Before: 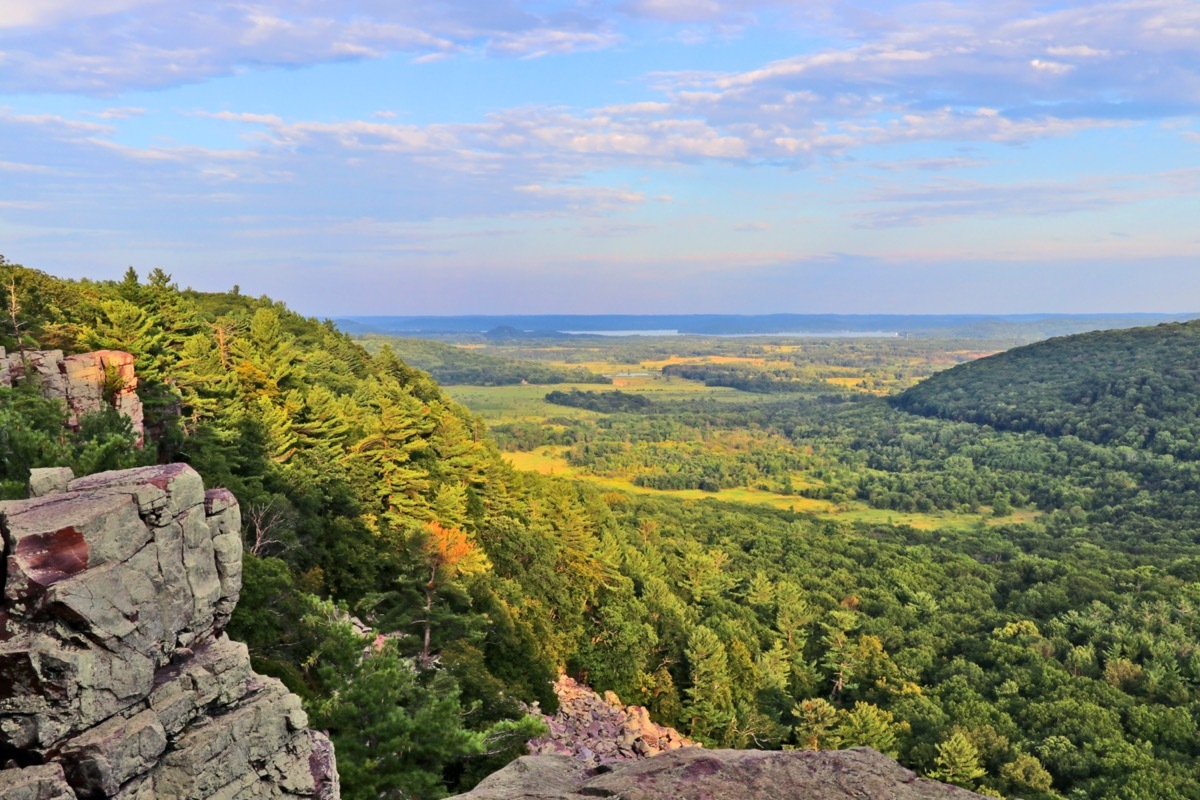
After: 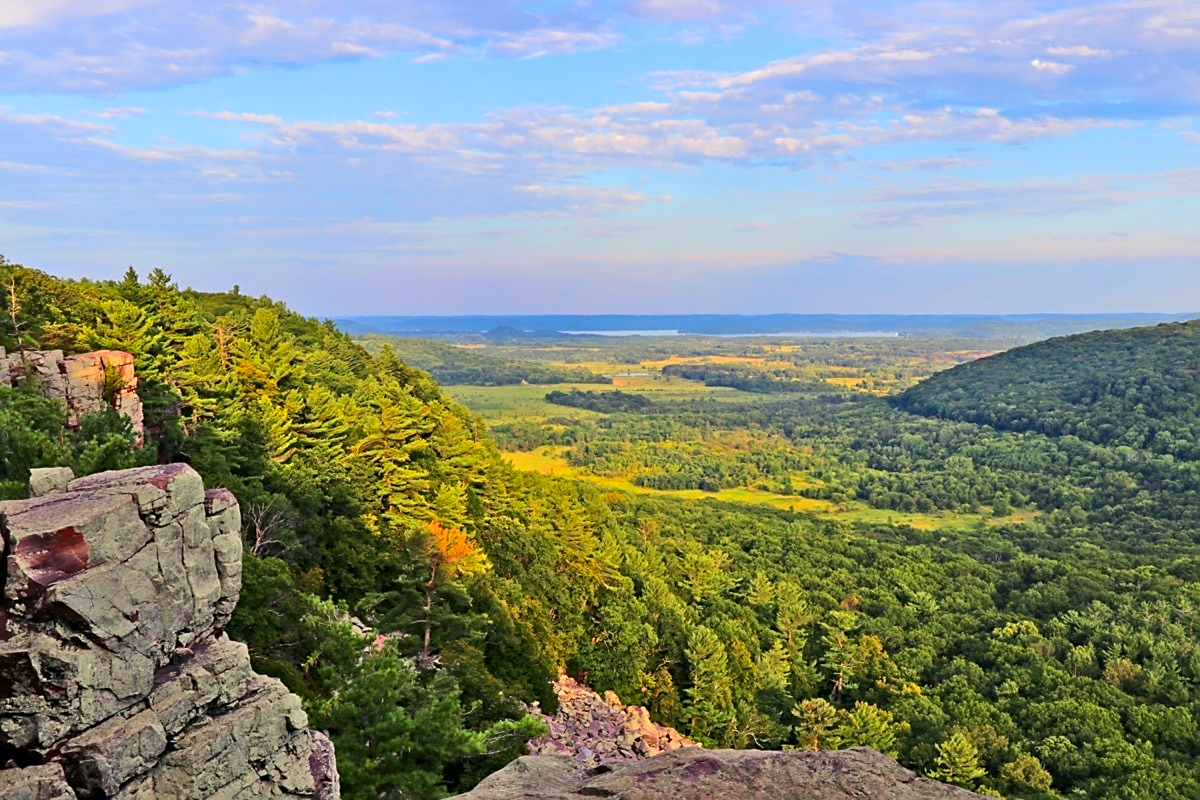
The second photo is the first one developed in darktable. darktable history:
sharpen: on, module defaults
contrast brightness saturation: saturation 0.176
